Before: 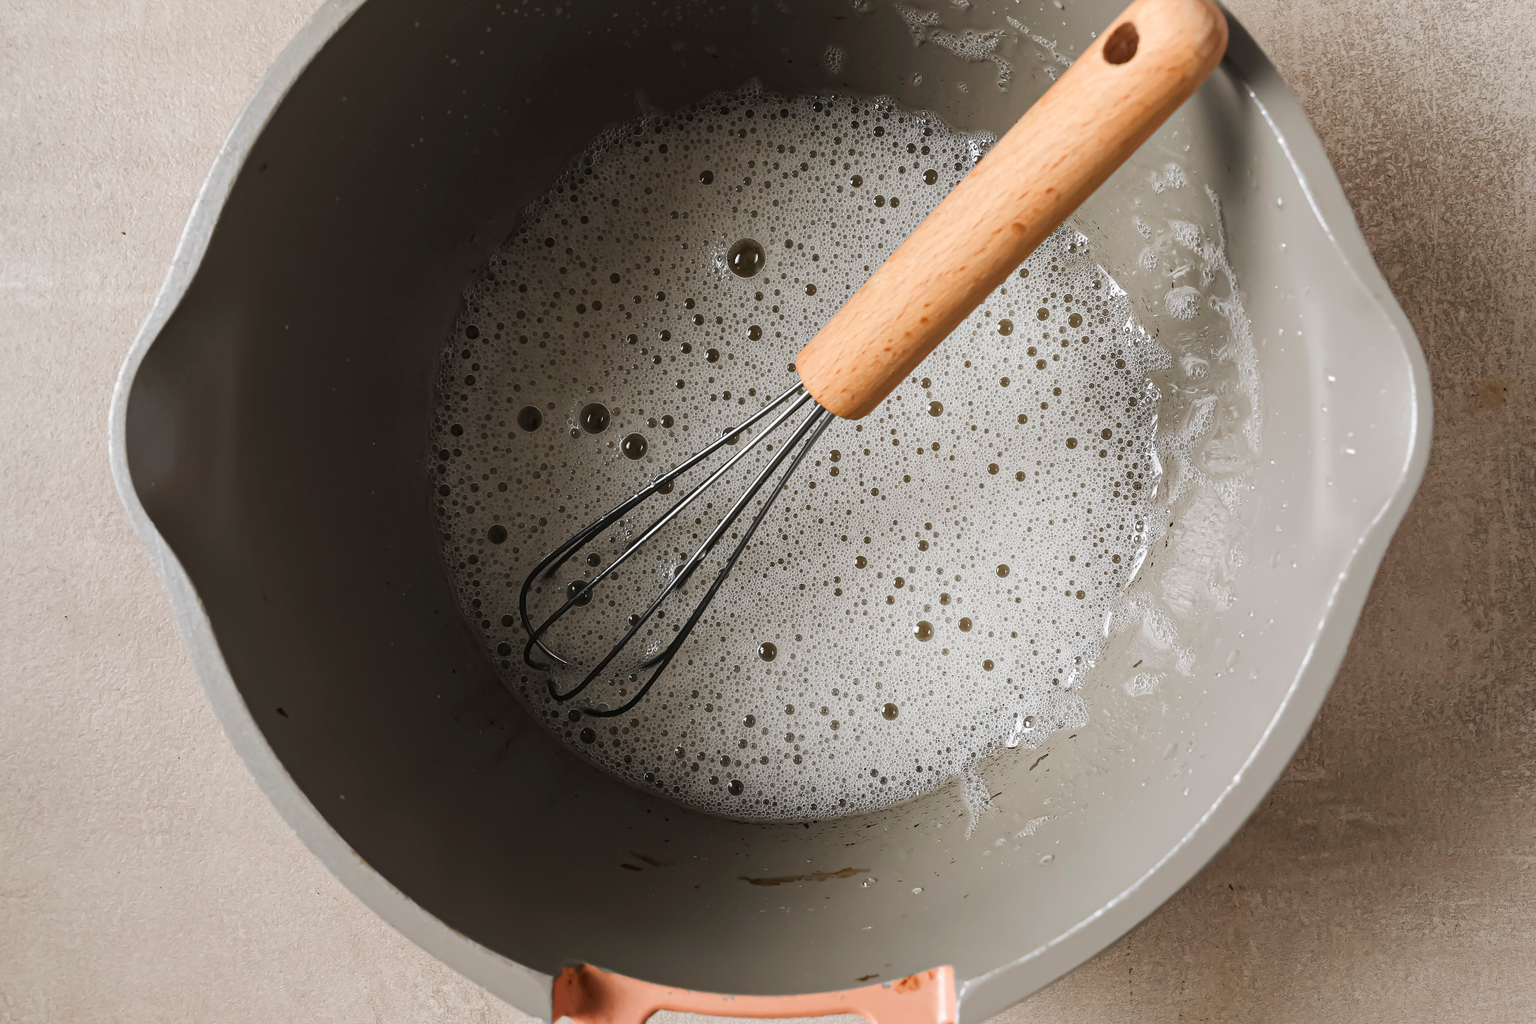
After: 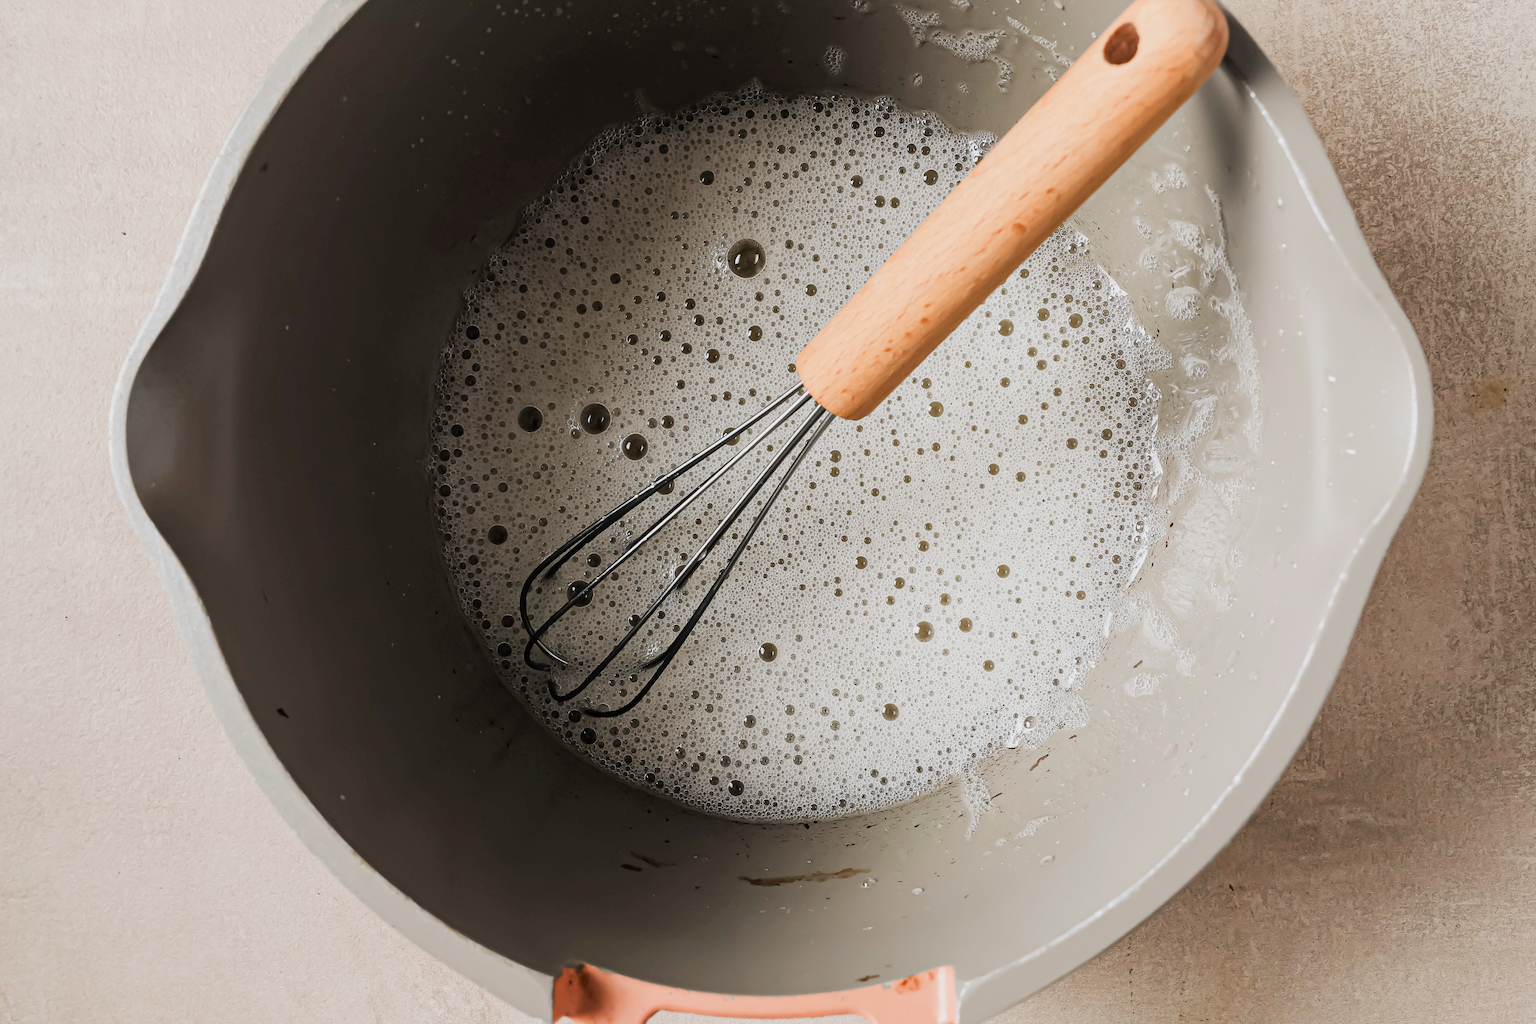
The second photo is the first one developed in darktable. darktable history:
filmic rgb: black relative exposure -7.65 EV, white relative exposure 4.56 EV, hardness 3.61
exposure: black level correction 0, exposure 0.7 EV, compensate exposure bias true, compensate highlight preservation false
rotate and perspective: automatic cropping off
